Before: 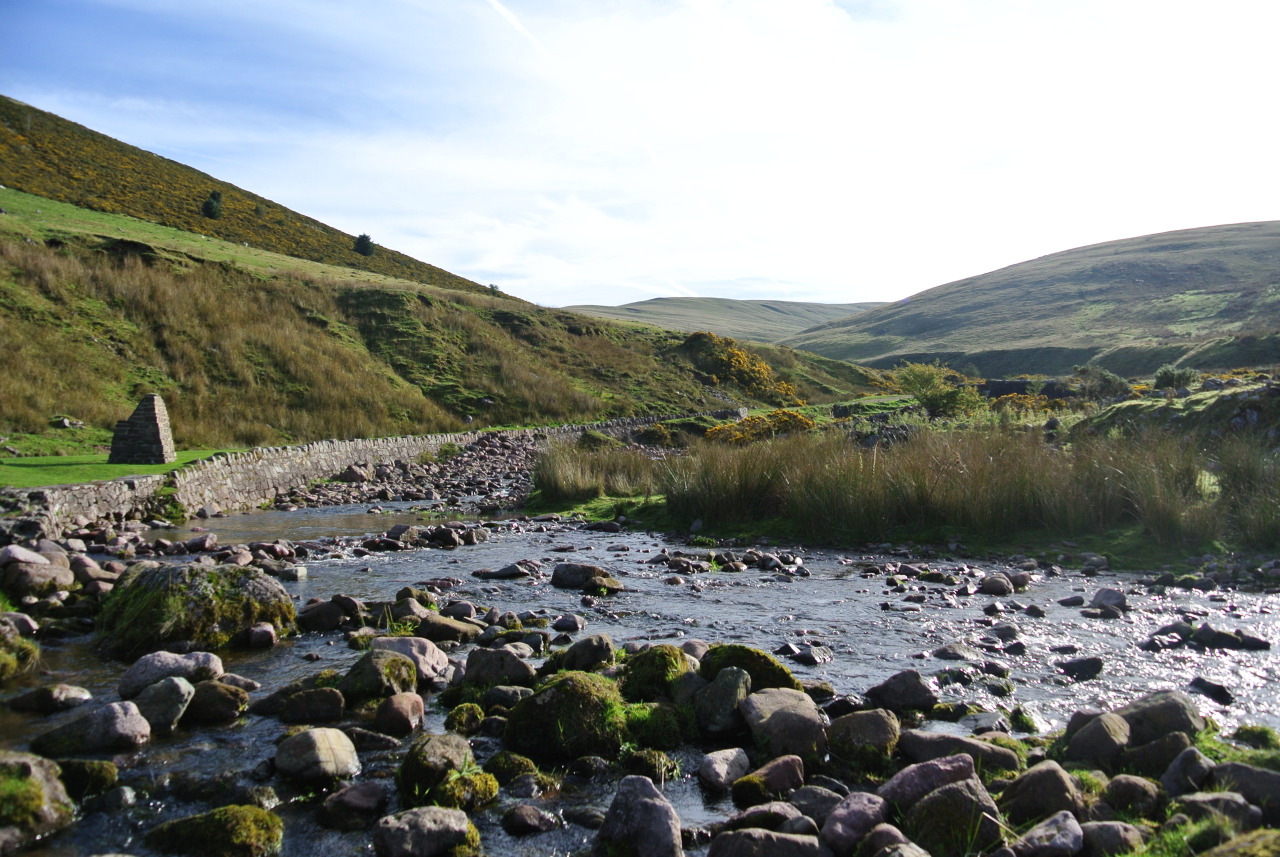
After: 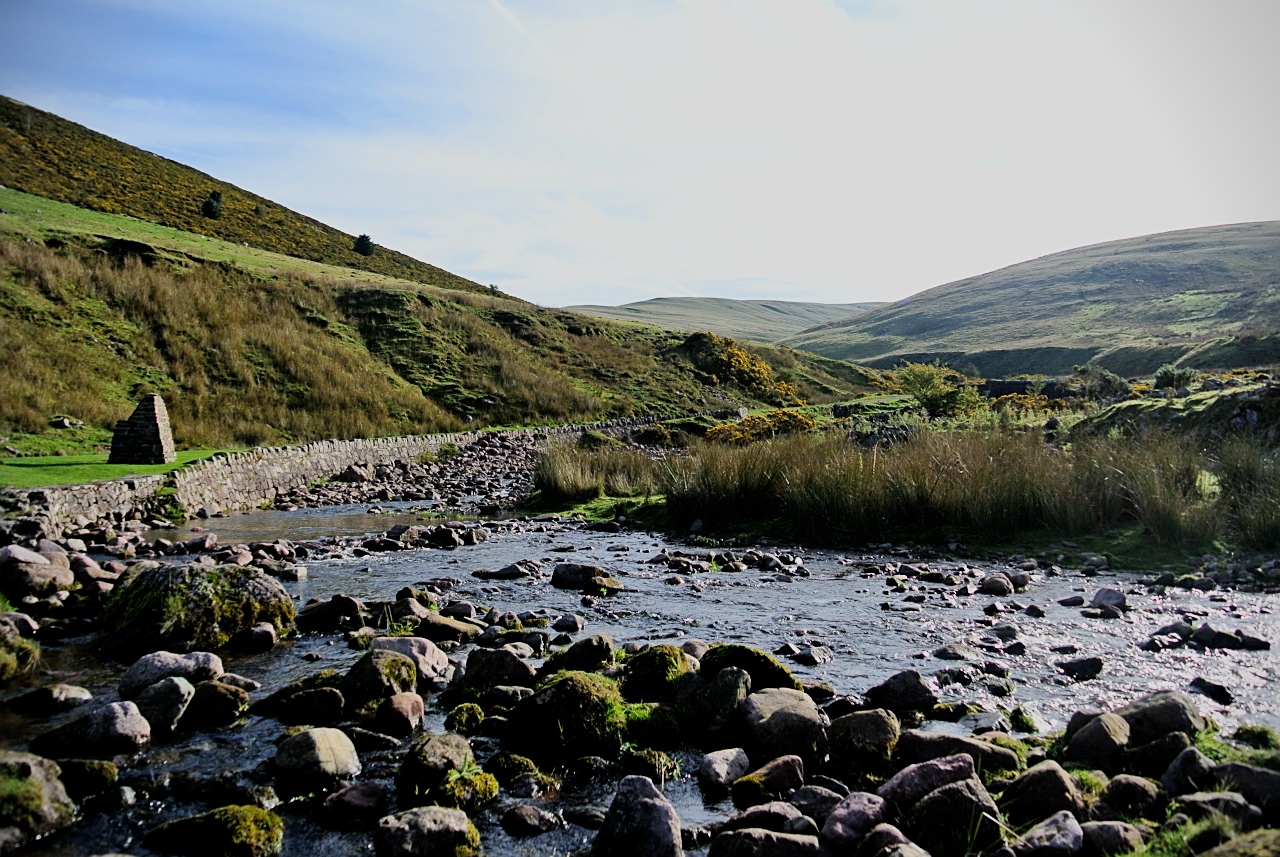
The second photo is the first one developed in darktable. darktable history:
sharpen: on, module defaults
vignetting: fall-off start 92.55%, unbound false
contrast brightness saturation: saturation 0.1
filmic rgb: middle gray luminance 29.15%, black relative exposure -10.22 EV, white relative exposure 5.48 EV, target black luminance 0%, hardness 3.97, latitude 1.08%, contrast 1.121, highlights saturation mix 4.17%, shadows ↔ highlights balance 14.97%, color science v6 (2022)
